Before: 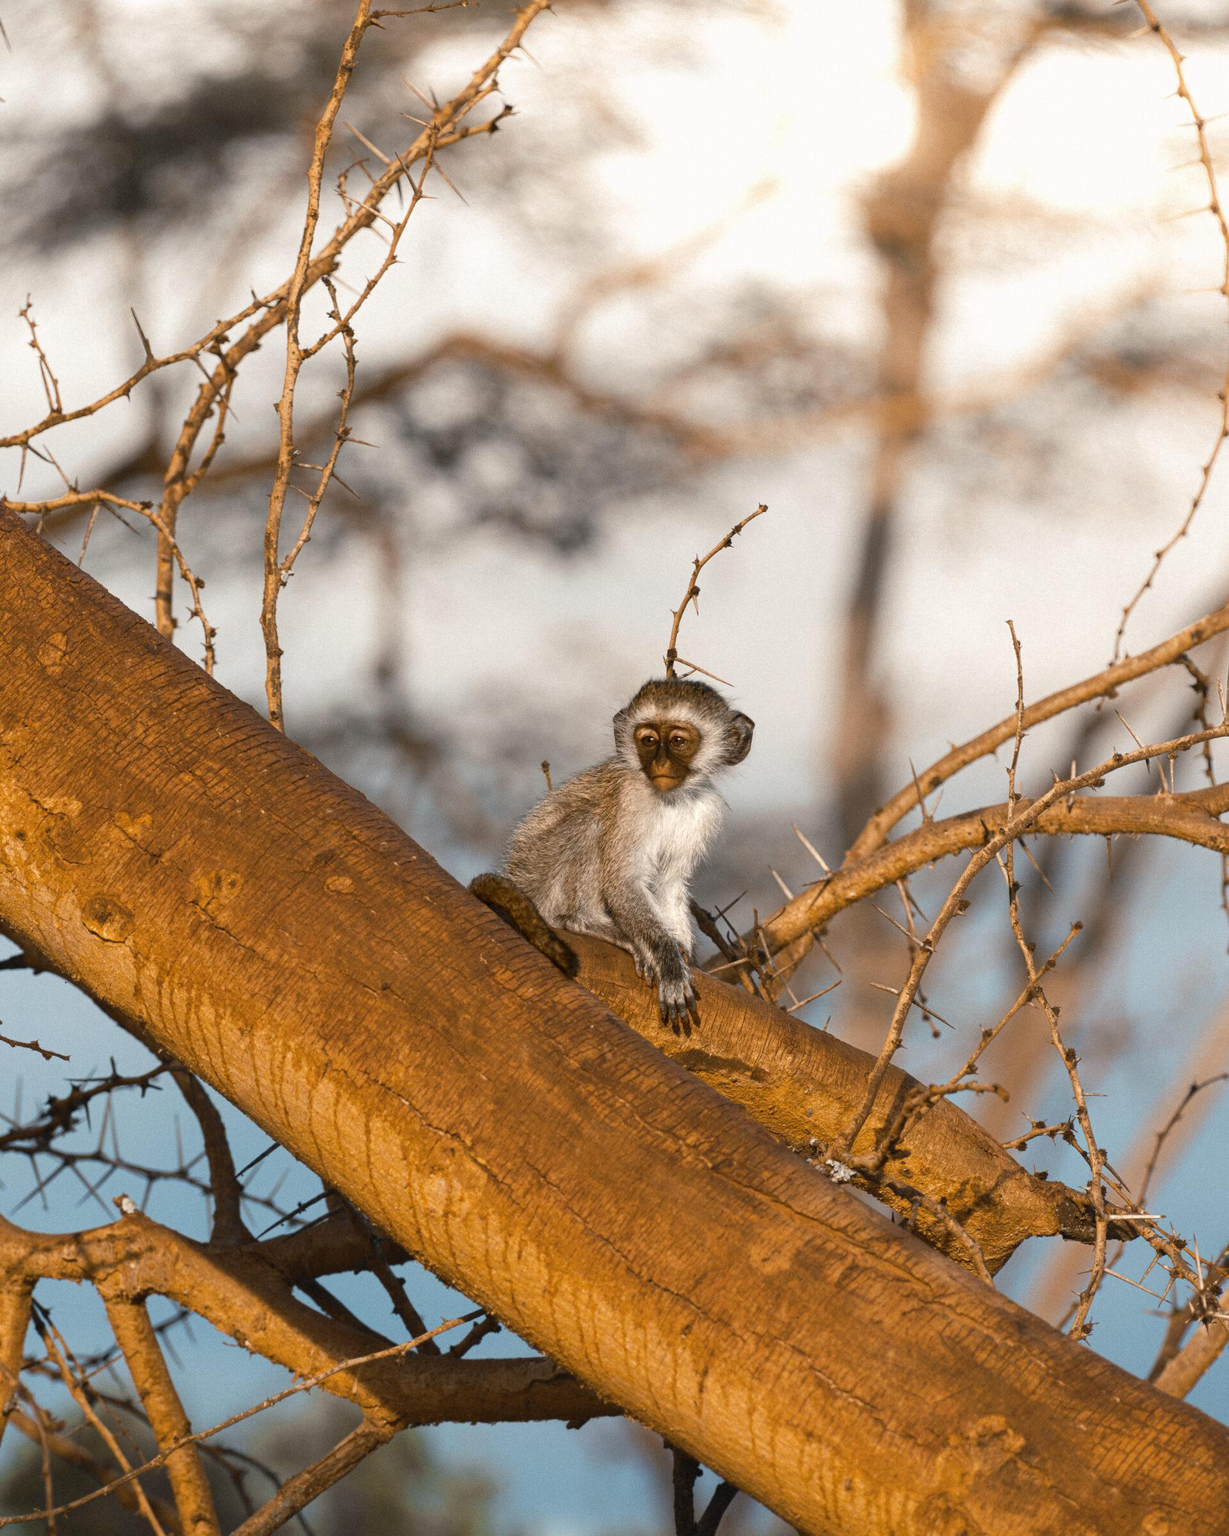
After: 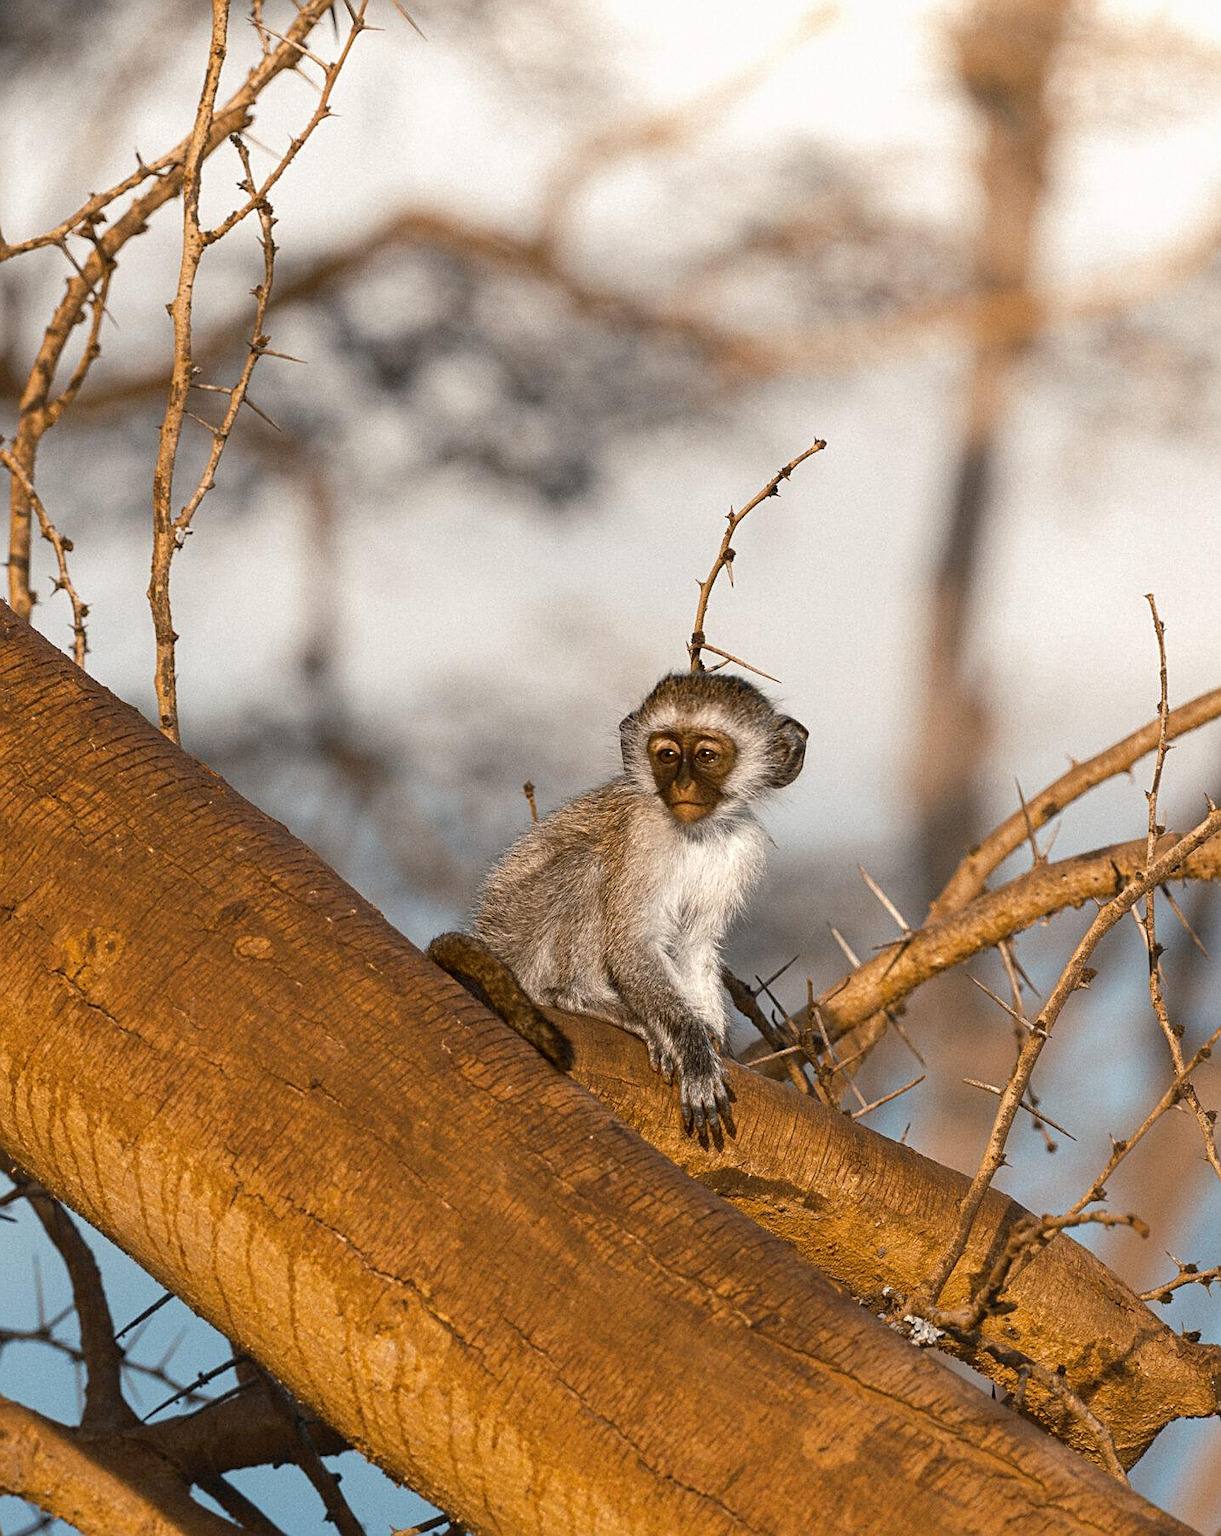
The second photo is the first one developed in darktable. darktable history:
crop and rotate: left 12.238%, top 11.473%, right 13.358%, bottom 13.704%
sharpen: on, module defaults
